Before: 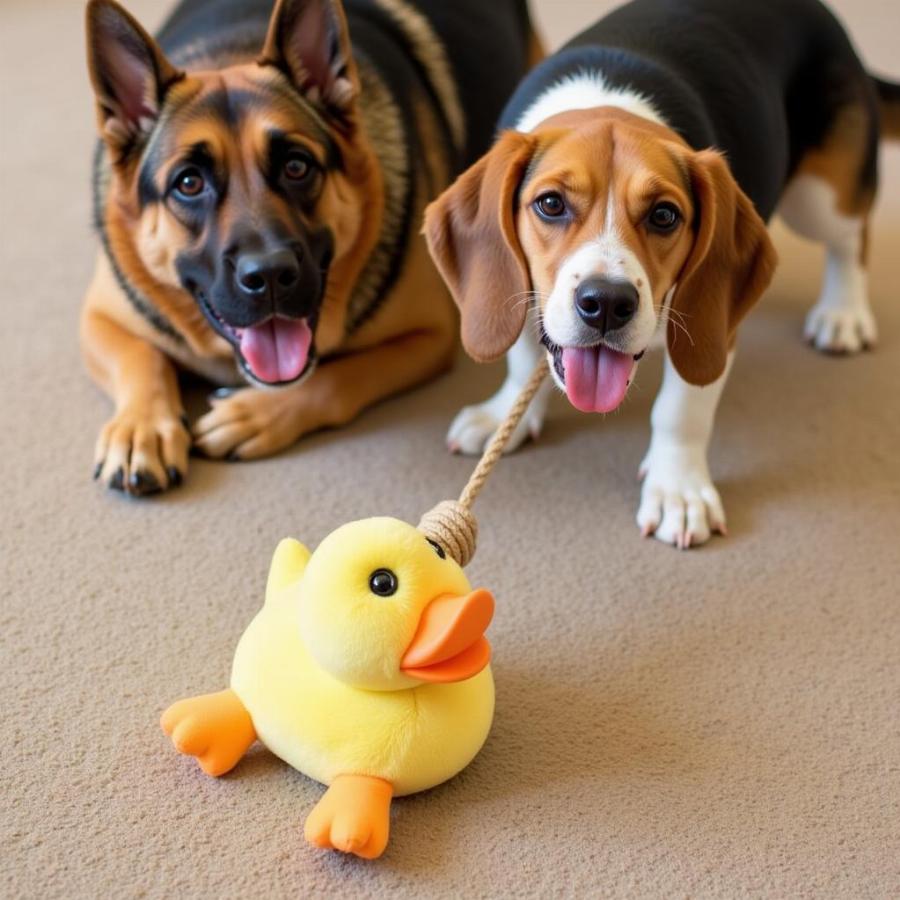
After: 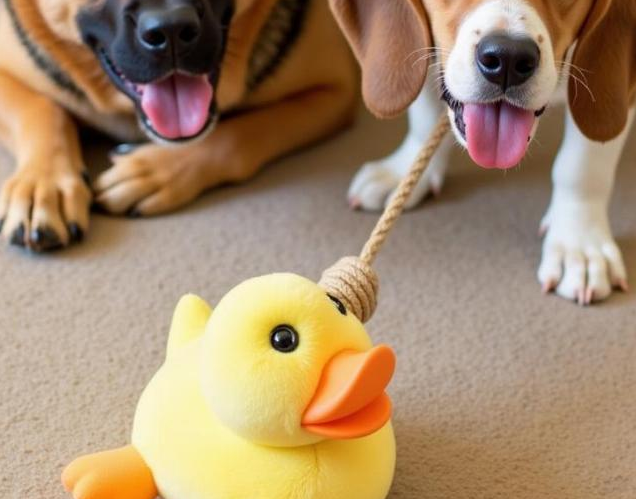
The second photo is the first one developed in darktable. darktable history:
crop: left 11.009%, top 27.197%, right 18.253%, bottom 17.279%
